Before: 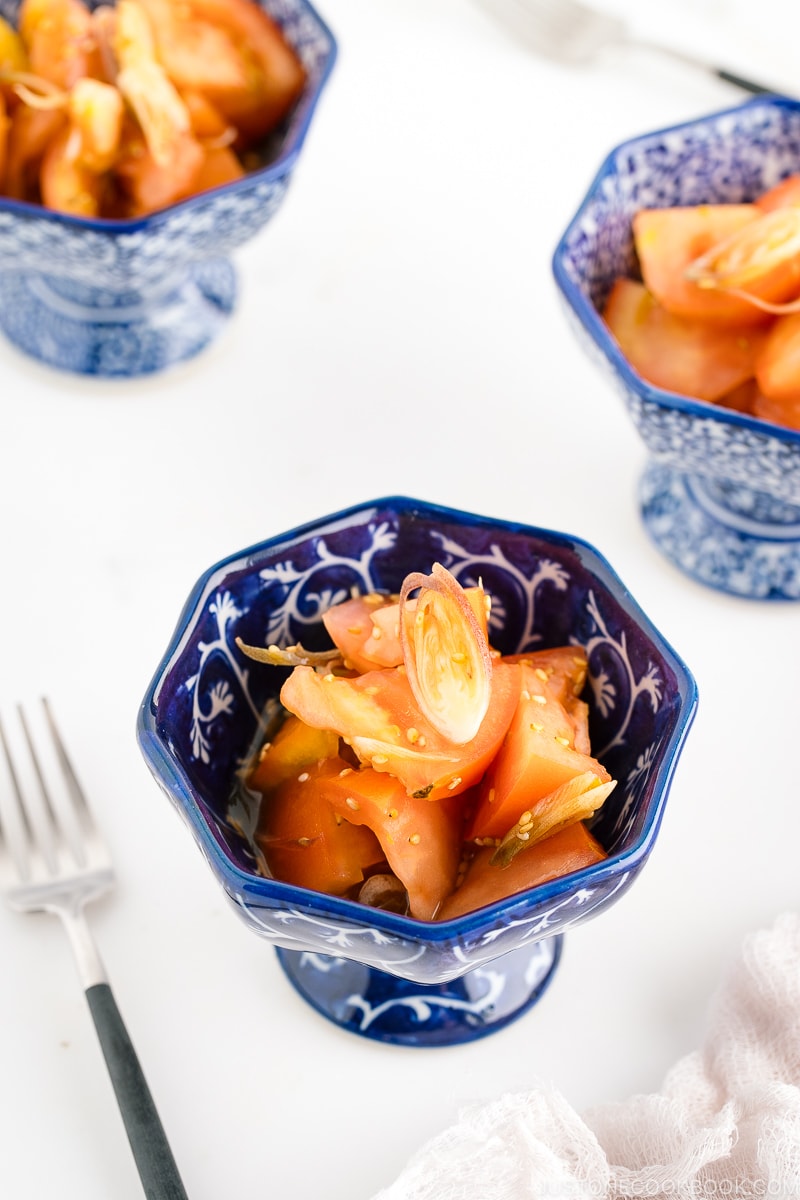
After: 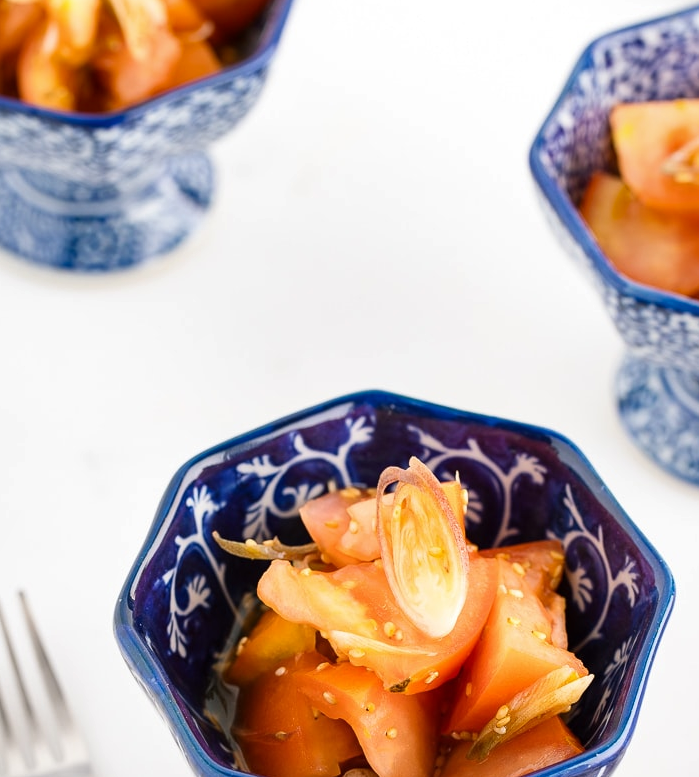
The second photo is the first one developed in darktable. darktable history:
shadows and highlights: radius 125.13, shadows 30.48, highlights -30.89, low approximation 0.01, soften with gaussian
crop: left 2.912%, top 8.851%, right 9.615%, bottom 26.379%
